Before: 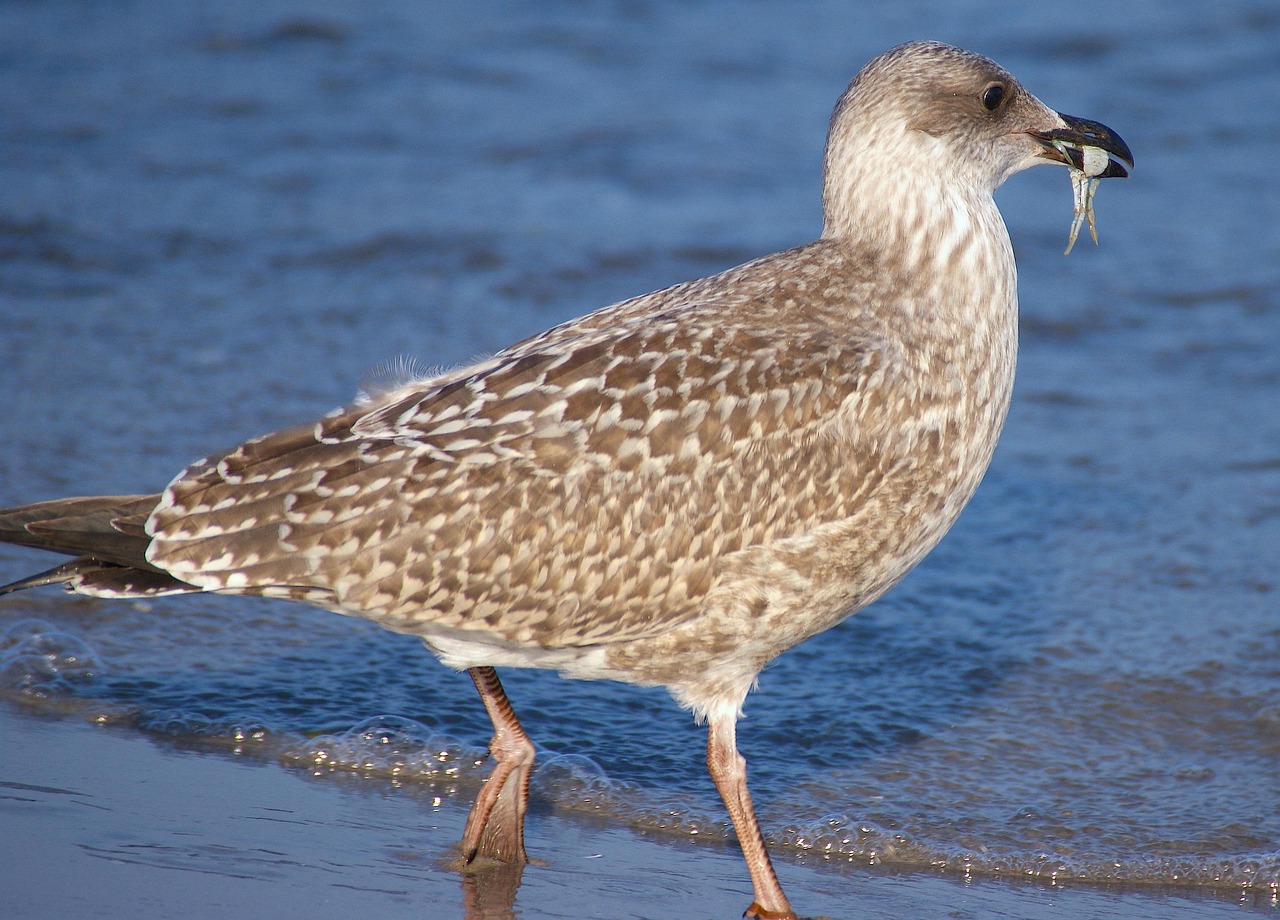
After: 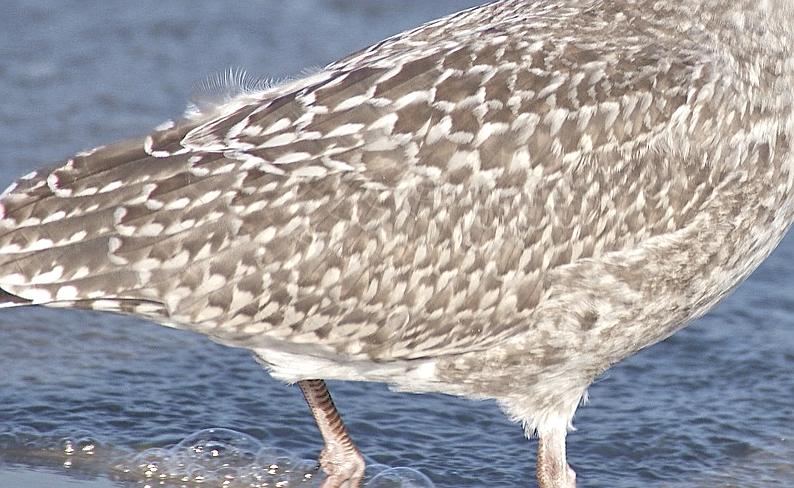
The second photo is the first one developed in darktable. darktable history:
crop: left 13.312%, top 31.28%, right 24.627%, bottom 15.582%
color zones: curves: ch0 [(0, 0.6) (0.129, 0.508) (0.193, 0.483) (0.429, 0.5) (0.571, 0.5) (0.714, 0.5) (0.857, 0.5) (1, 0.6)]; ch1 [(0, 0.481) (0.112, 0.245) (0.213, 0.223) (0.429, 0.233) (0.571, 0.231) (0.683, 0.242) (0.857, 0.296) (1, 0.481)]
sharpen: on, module defaults
tone equalizer: -8 EV 2 EV, -7 EV 2 EV, -6 EV 2 EV, -5 EV 2 EV, -4 EV 2 EV, -3 EV 1.5 EV, -2 EV 1 EV, -1 EV 0.5 EV
